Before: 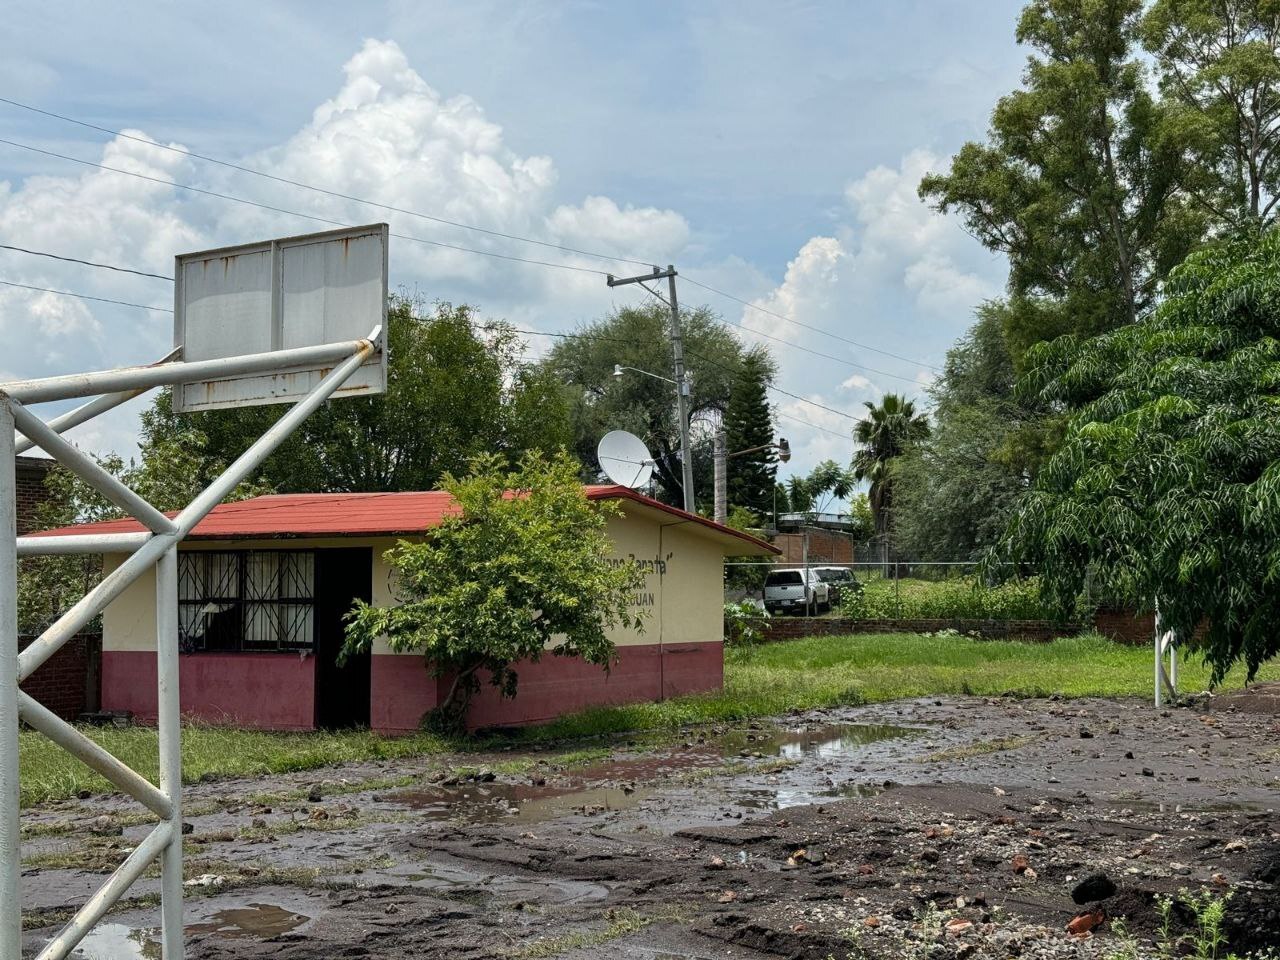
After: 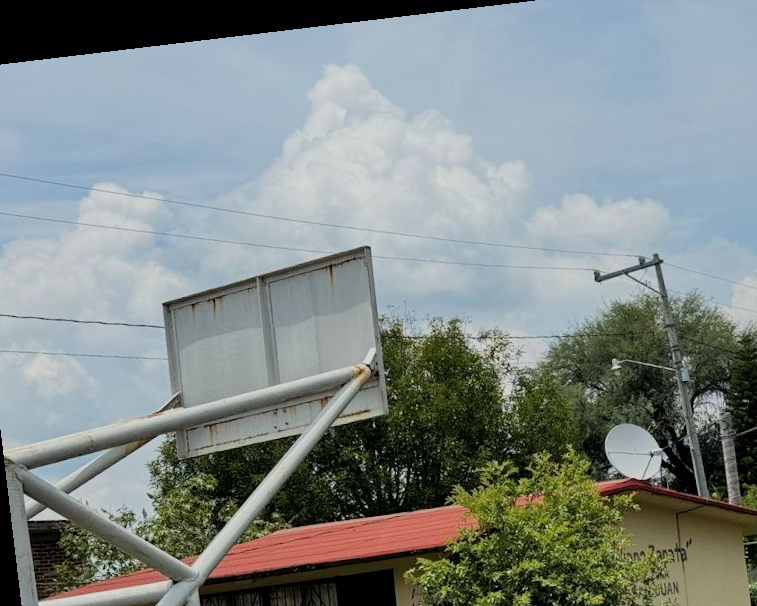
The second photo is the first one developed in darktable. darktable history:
rotate and perspective: rotation -6.83°, automatic cropping off
filmic rgb: black relative exposure -7.82 EV, white relative exposure 4.29 EV, hardness 3.86, color science v6 (2022)
crop and rotate: left 3.047%, top 7.509%, right 42.236%, bottom 37.598%
